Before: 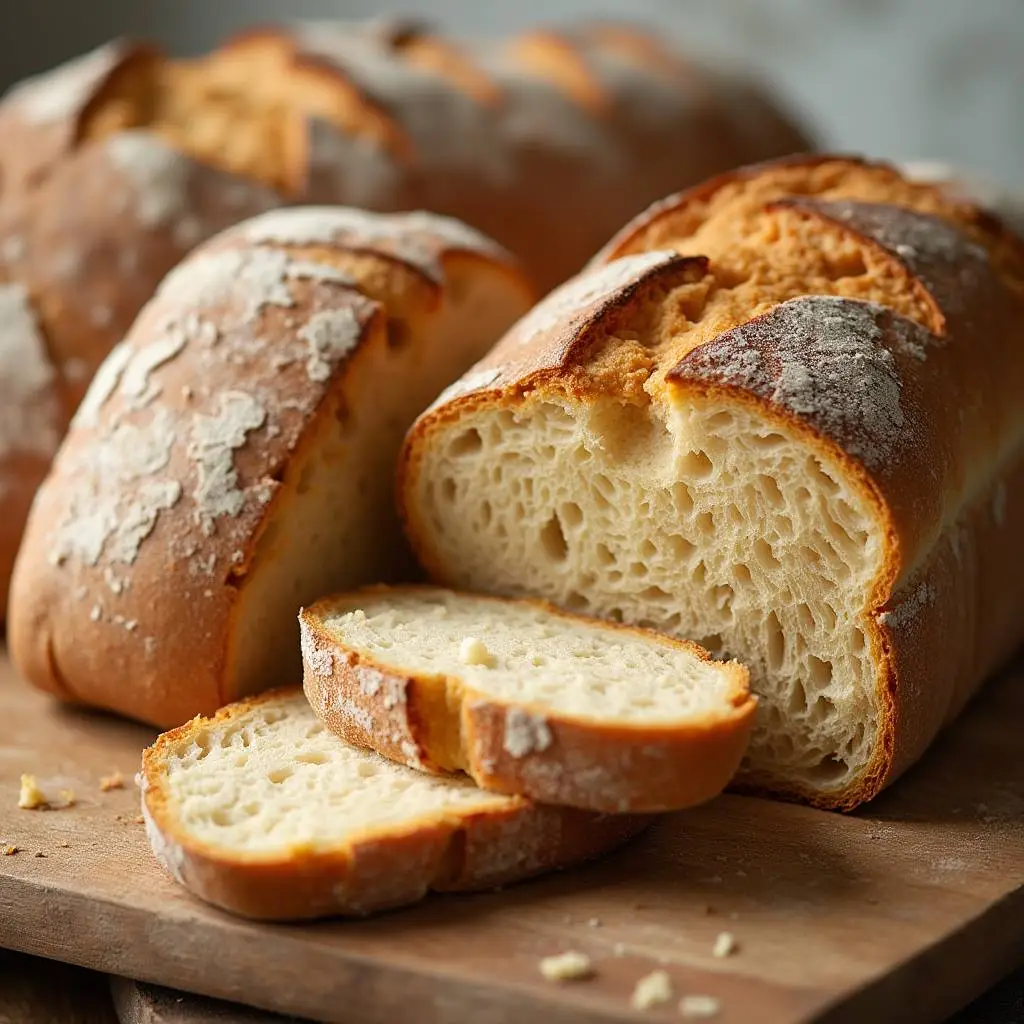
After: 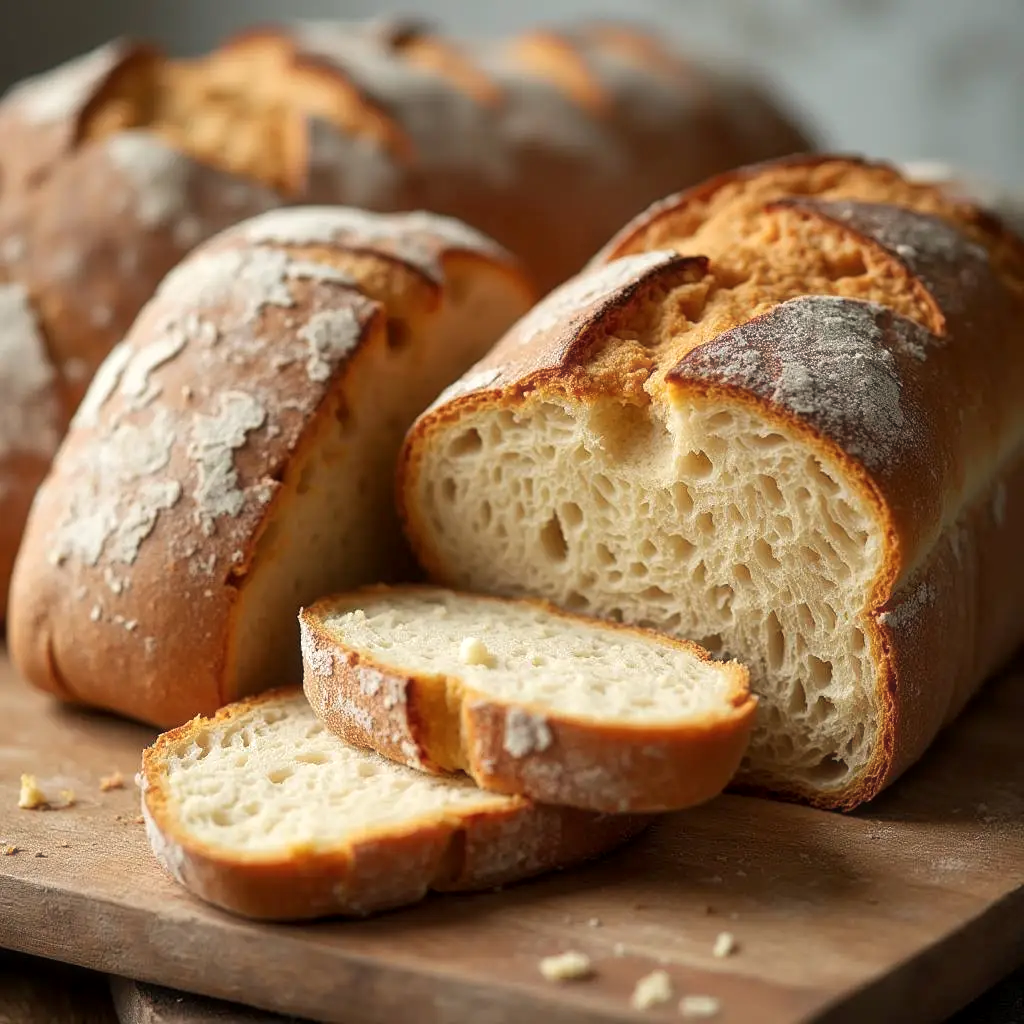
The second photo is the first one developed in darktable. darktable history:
local contrast: highlights 105%, shadows 99%, detail 119%, midtone range 0.2
haze removal: strength -0.098, adaptive false
